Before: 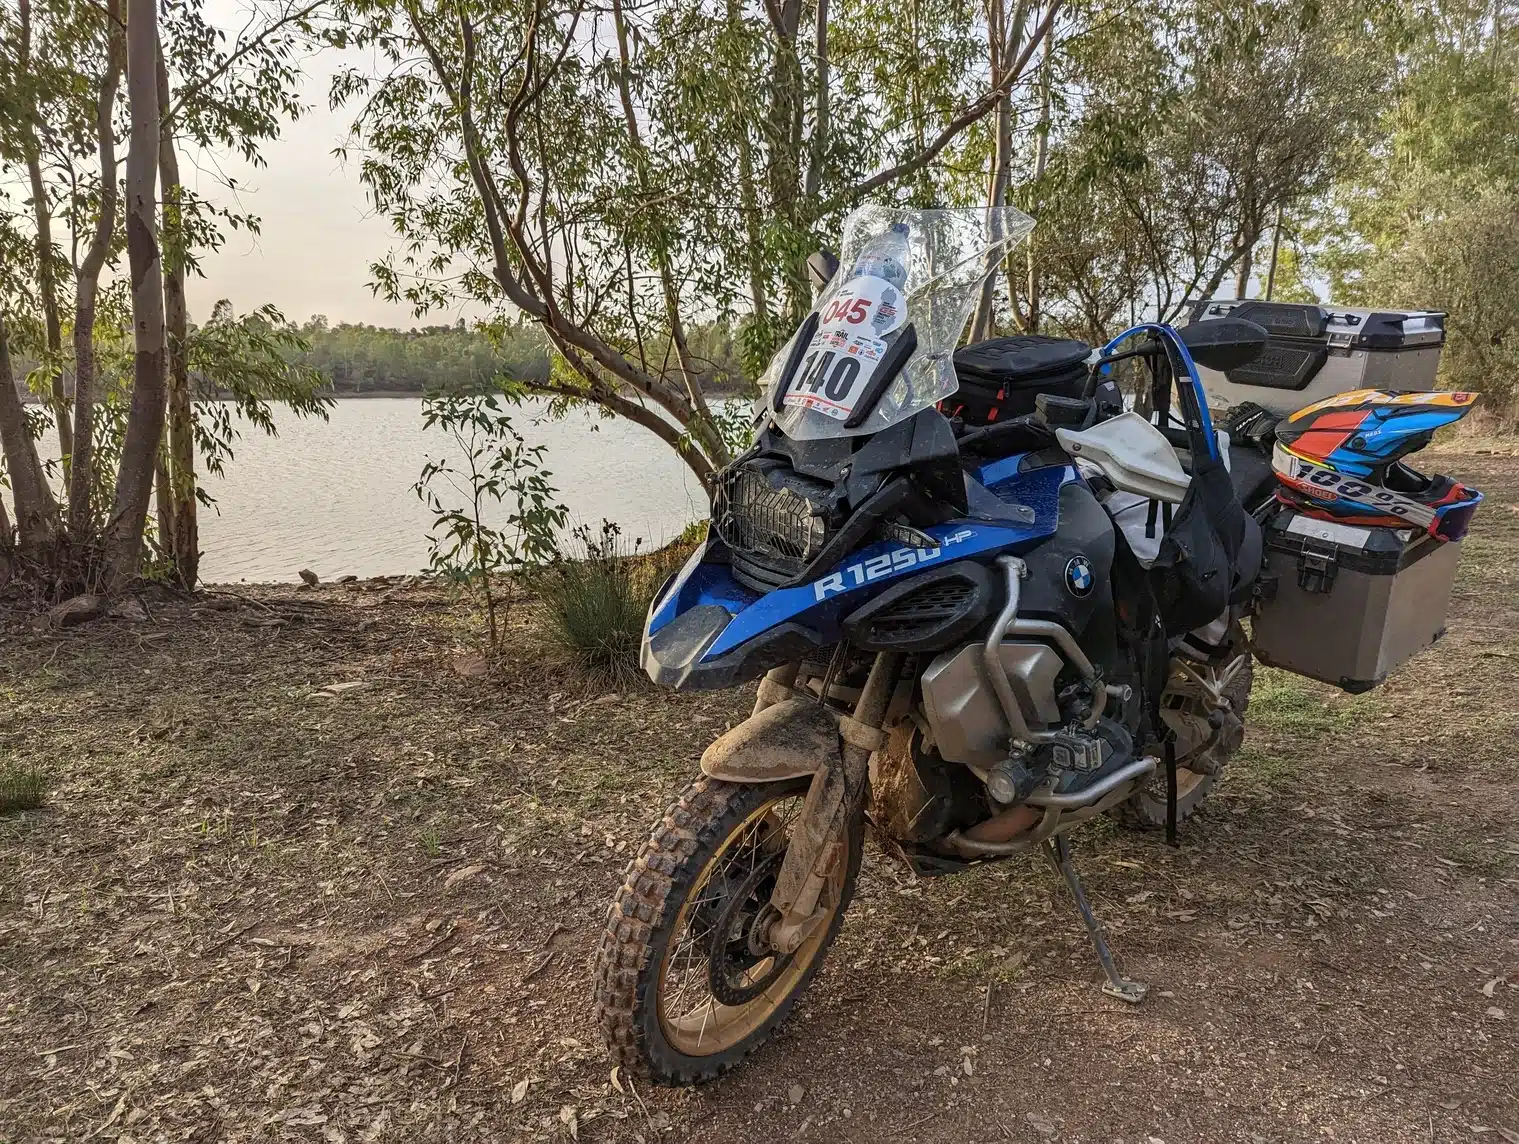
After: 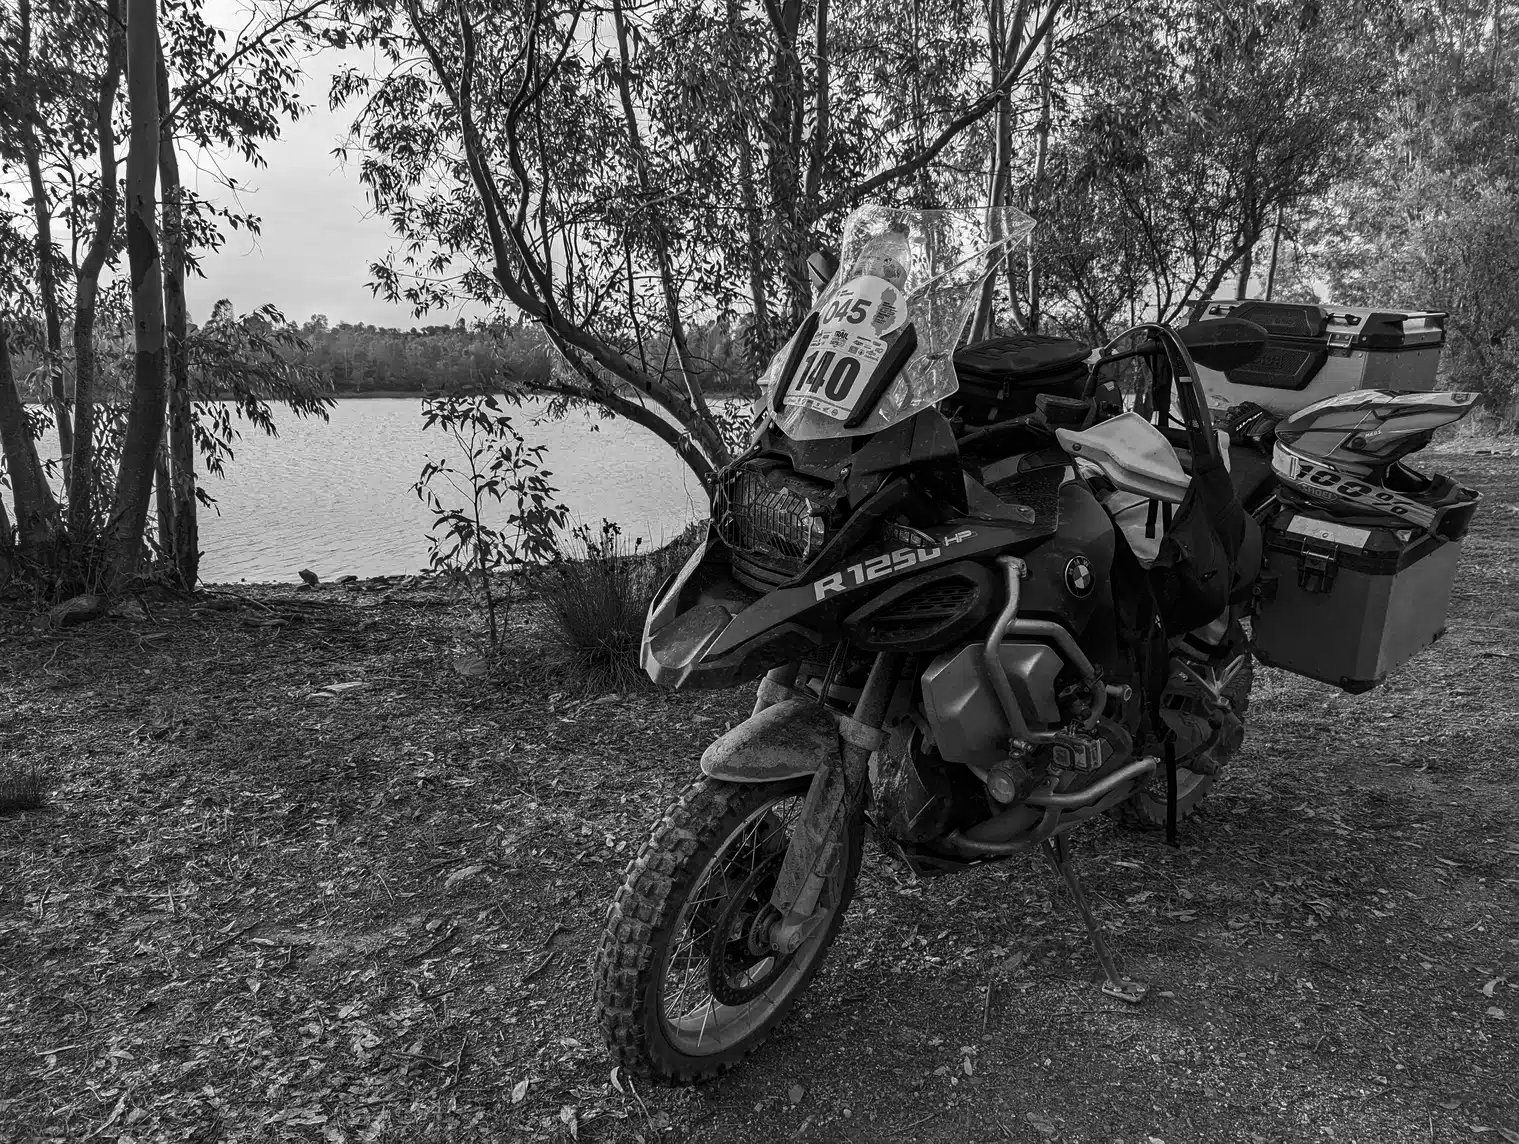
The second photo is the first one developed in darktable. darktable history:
monochrome: on, module defaults
contrast brightness saturation: brightness -0.2, saturation 0.08
